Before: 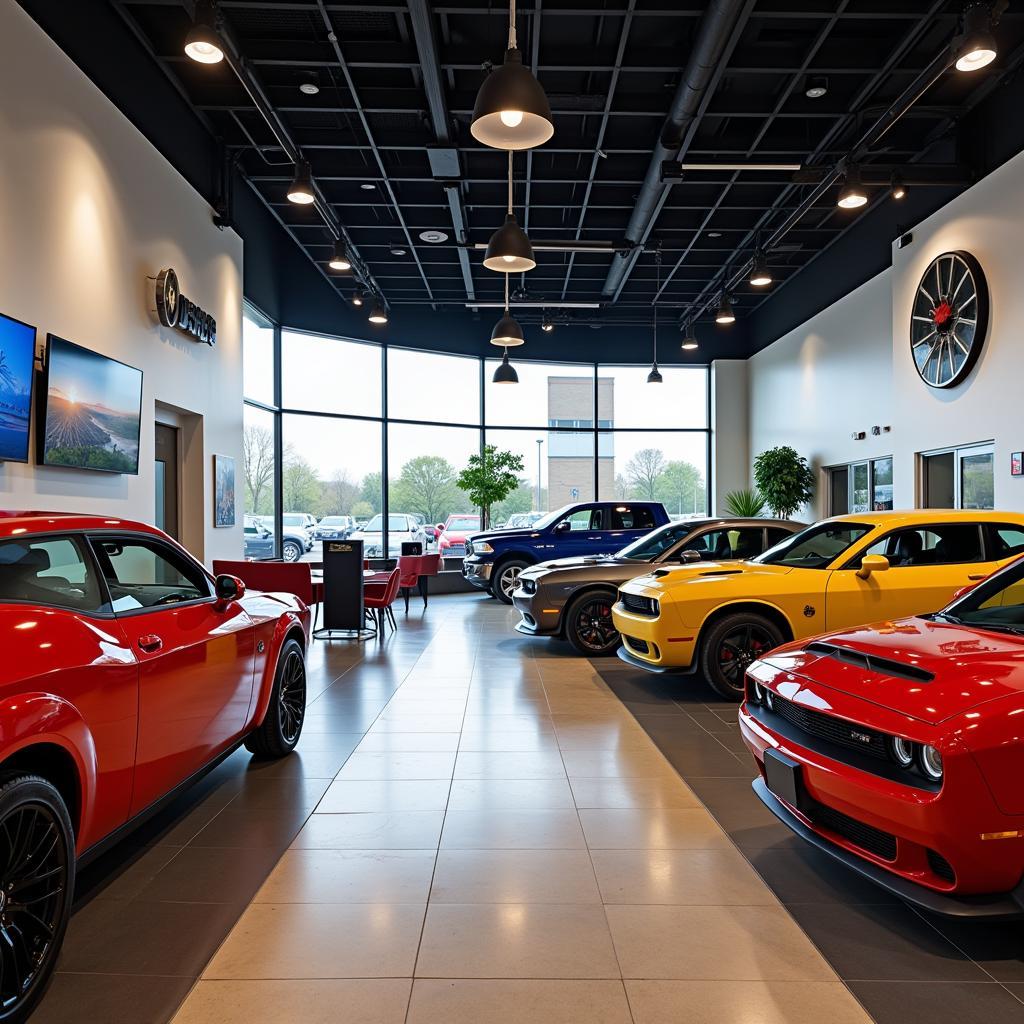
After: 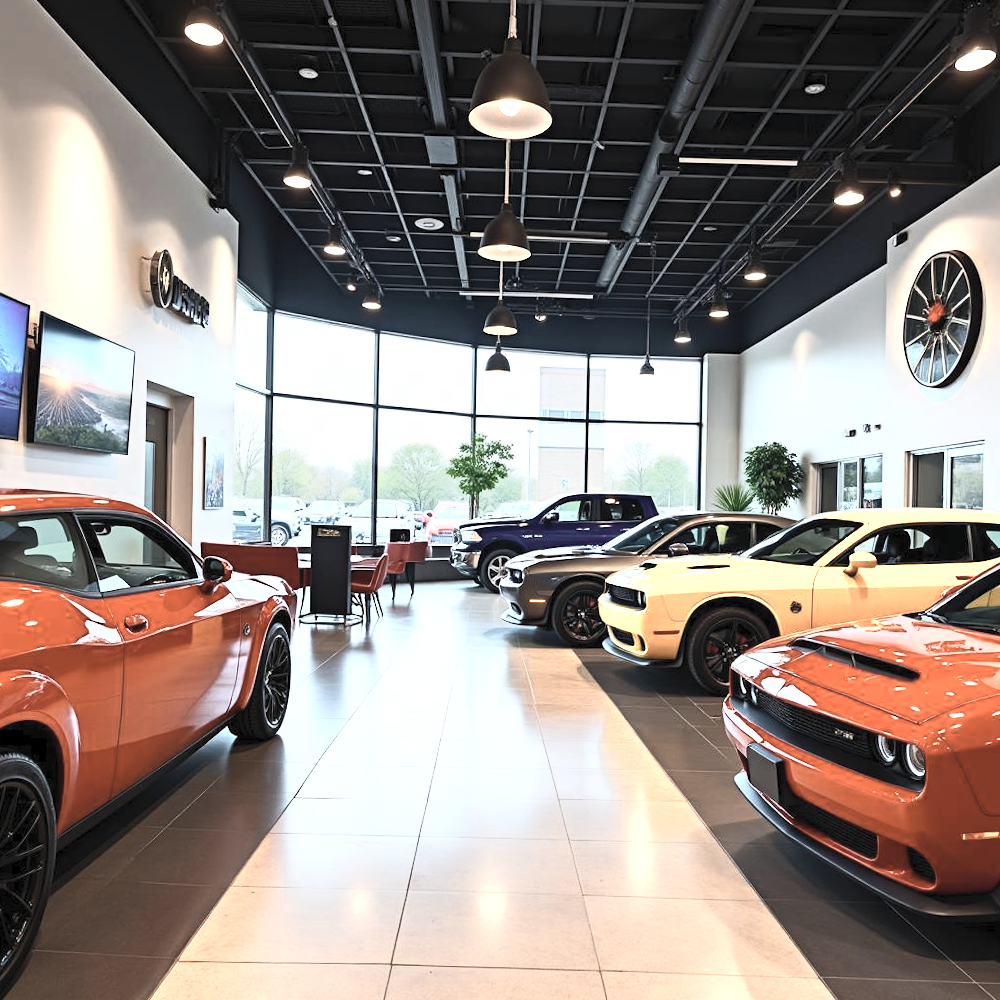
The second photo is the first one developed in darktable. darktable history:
crop and rotate: angle -1.36°
contrast brightness saturation: contrast 0.428, brightness 0.563, saturation -0.191
color zones: curves: ch0 [(0.018, 0.548) (0.224, 0.64) (0.425, 0.447) (0.675, 0.575) (0.732, 0.579)]; ch1 [(0.066, 0.487) (0.25, 0.5) (0.404, 0.43) (0.75, 0.421) (0.956, 0.421)]; ch2 [(0.044, 0.561) (0.215, 0.465) (0.399, 0.544) (0.465, 0.548) (0.614, 0.447) (0.724, 0.43) (0.882, 0.623) (0.956, 0.632)]
